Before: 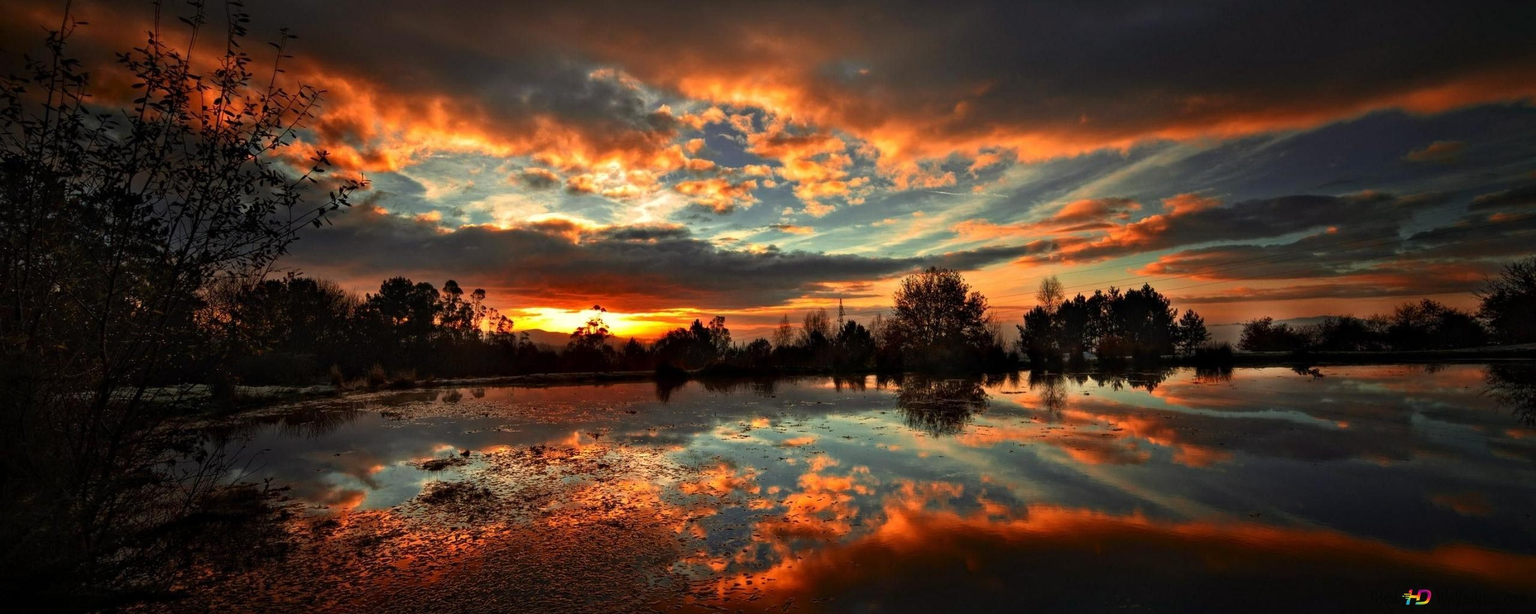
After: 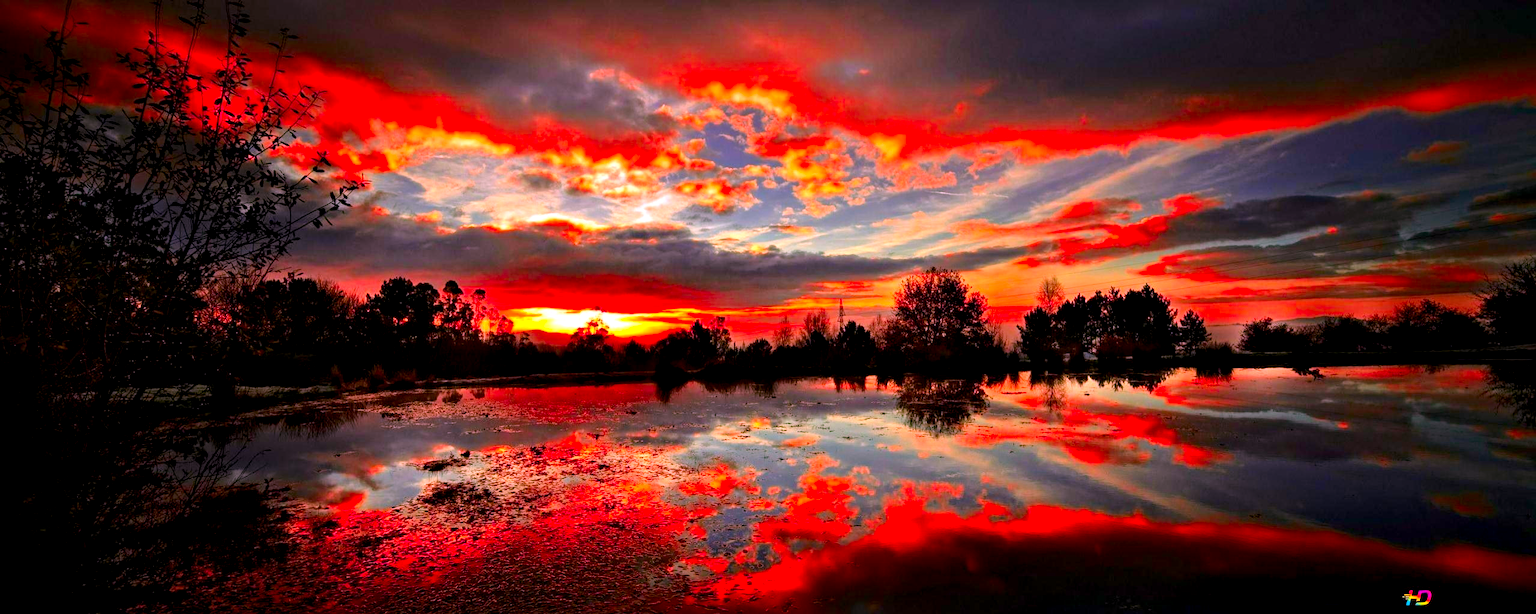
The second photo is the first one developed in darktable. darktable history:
exposure: black level correction 0.005, exposure 0.286 EV, compensate exposure bias true, compensate highlight preservation false
color correction: highlights a* 18.98, highlights b* -12.15, saturation 1.67
tone equalizer: -8 EV 0.021 EV, -7 EV -0.043 EV, -6 EV 0.043 EV, -5 EV 0.034 EV, -4 EV 0.246 EV, -3 EV 0.675 EV, -2 EV 0.577 EV, -1 EV 0.202 EV, +0 EV 0.042 EV
